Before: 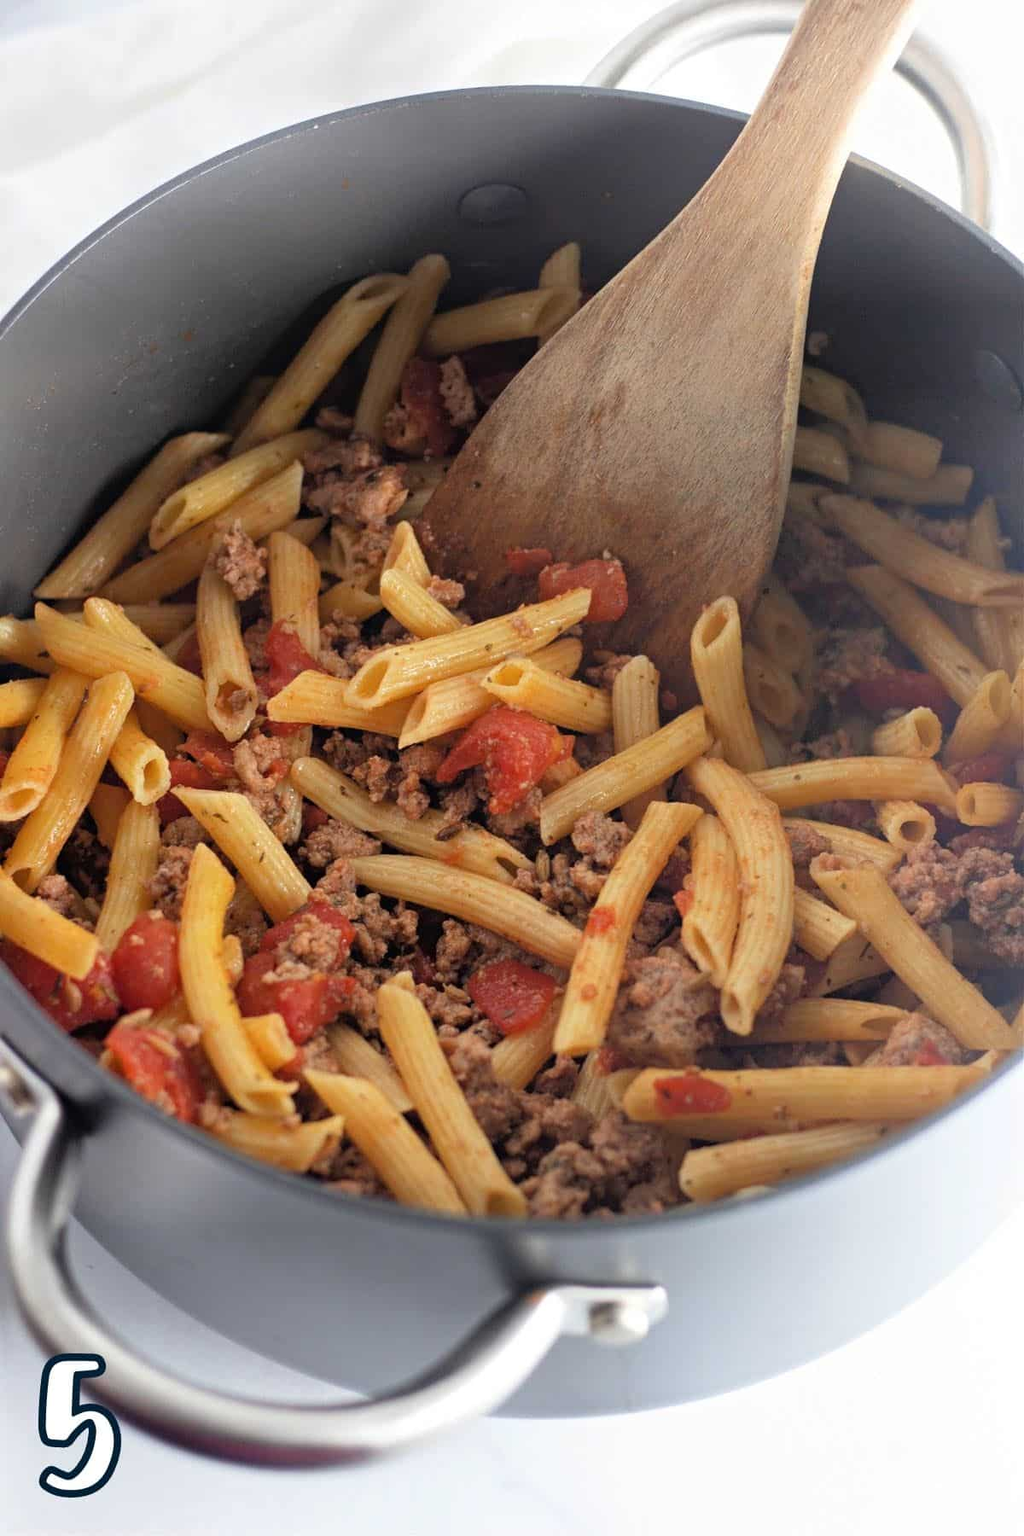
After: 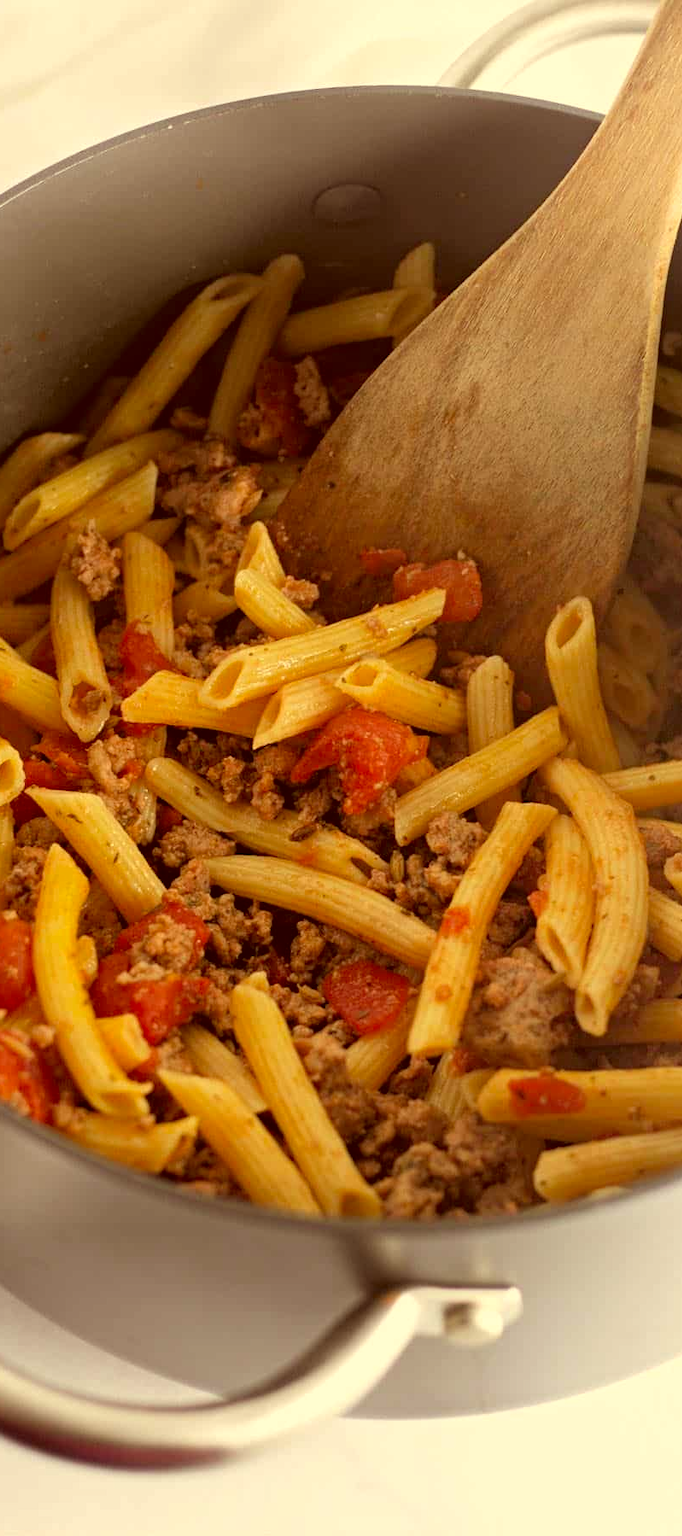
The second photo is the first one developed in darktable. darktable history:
color correction: highlights a* 1.12, highlights b* 24.26, shadows a* 15.58, shadows b* 24.26
crop and rotate: left 14.292%, right 19.041%
